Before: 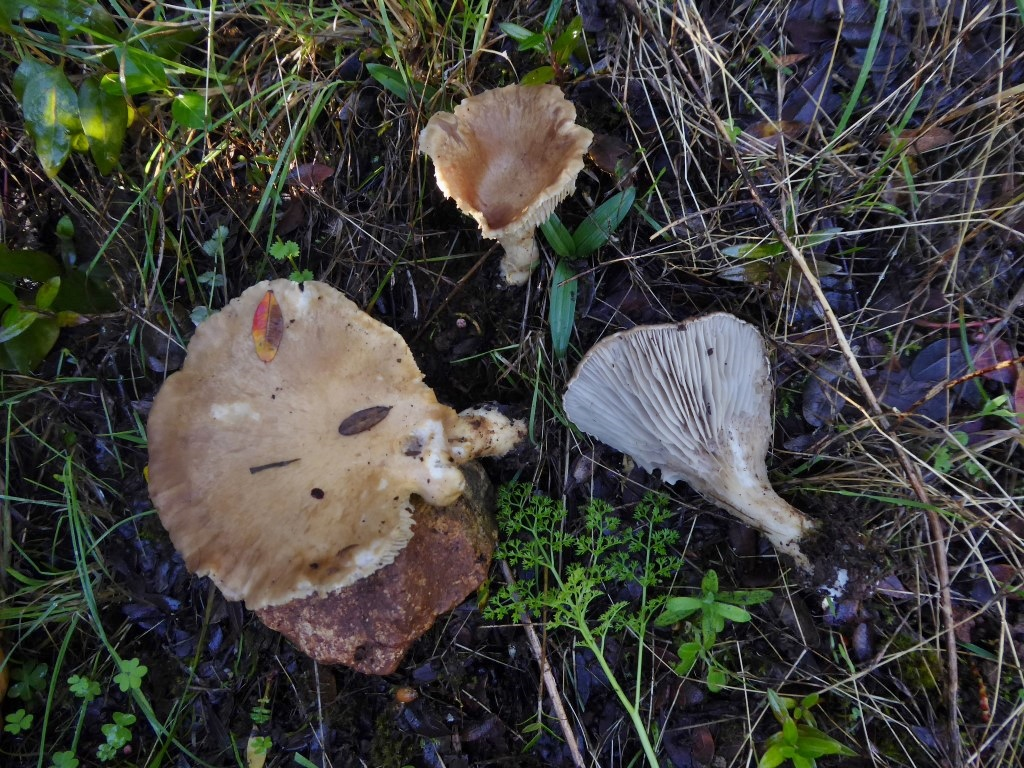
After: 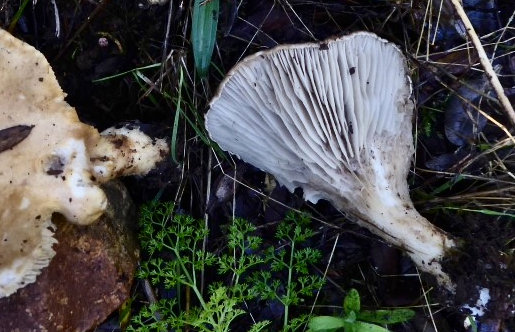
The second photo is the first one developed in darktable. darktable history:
crop: left 35.03%, top 36.625%, right 14.663%, bottom 20.057%
bloom: size 9%, threshold 100%, strength 7%
contrast brightness saturation: contrast 0.28
